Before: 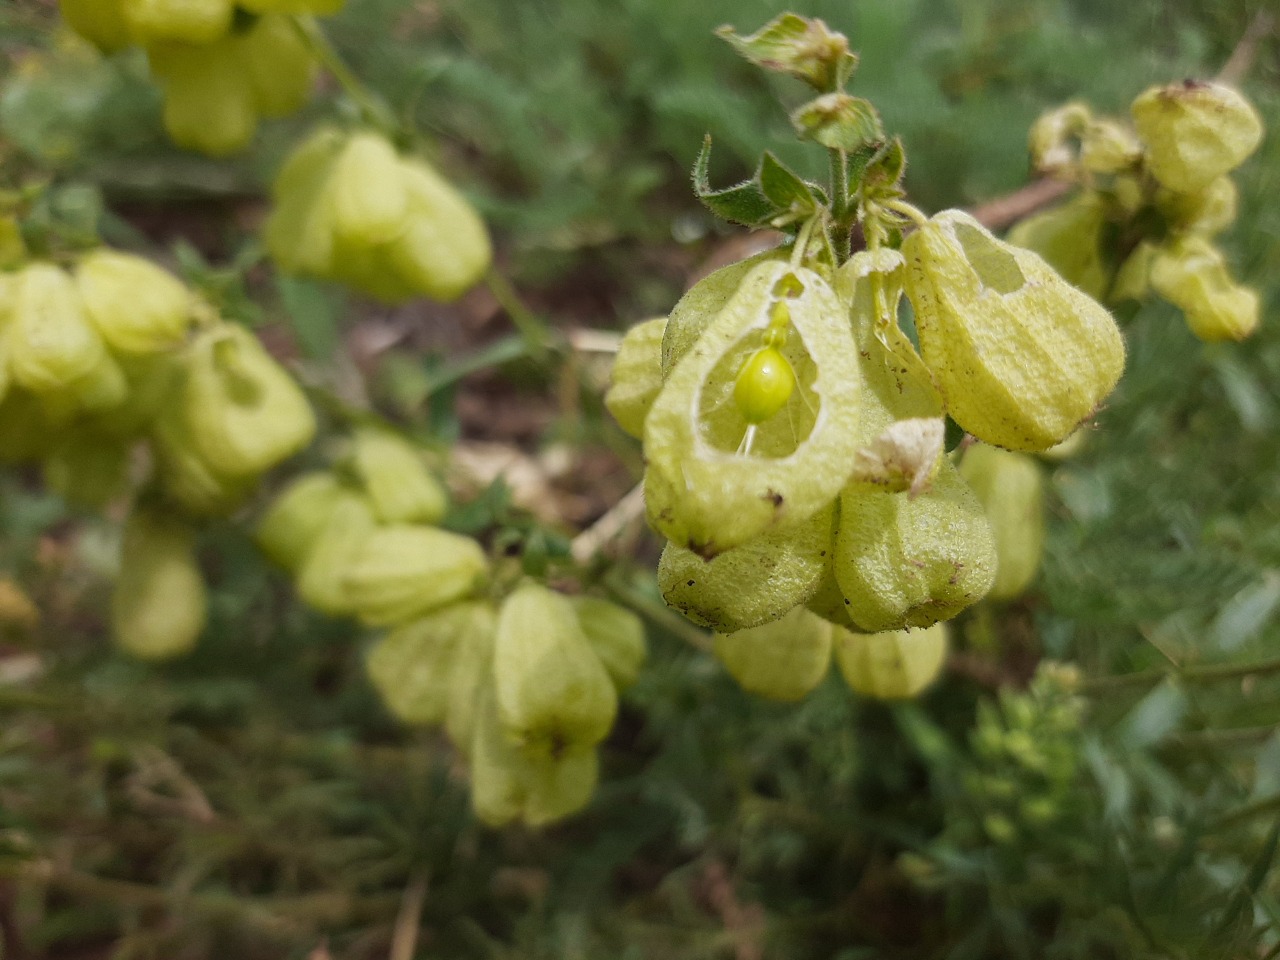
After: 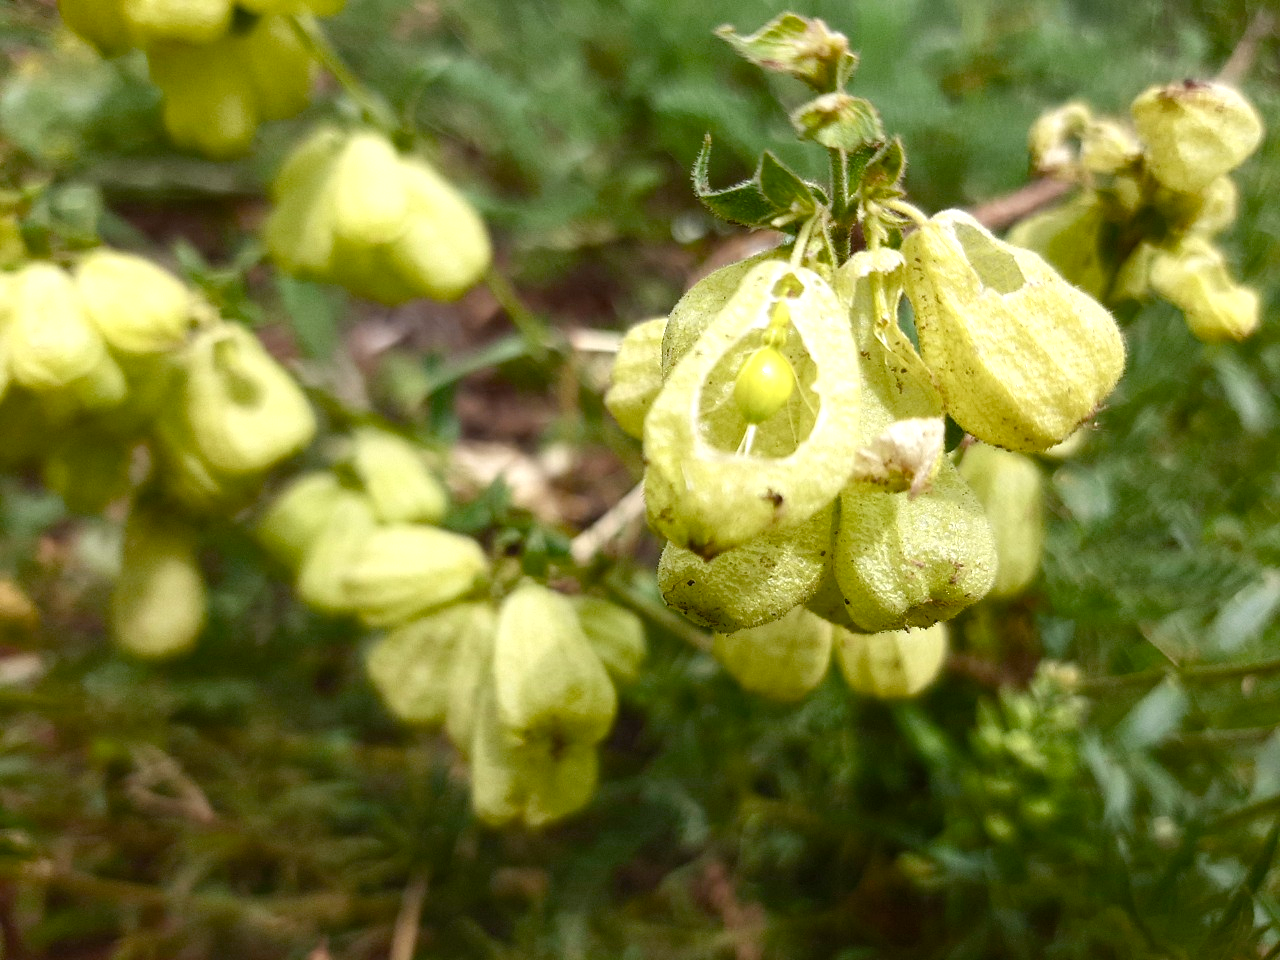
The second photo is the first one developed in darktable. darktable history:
color balance rgb: global offset › hue 170.17°, perceptual saturation grading › global saturation 13.828%, perceptual saturation grading › highlights -25.265%, perceptual saturation grading › shadows 25.259%, perceptual brilliance grading › global brilliance 2.254%, perceptual brilliance grading › highlights 8.65%, perceptual brilliance grading › shadows -4.208%, saturation formula JzAzBz (2021)
exposure: black level correction 0, exposure 0.499 EV, compensate highlight preservation false
